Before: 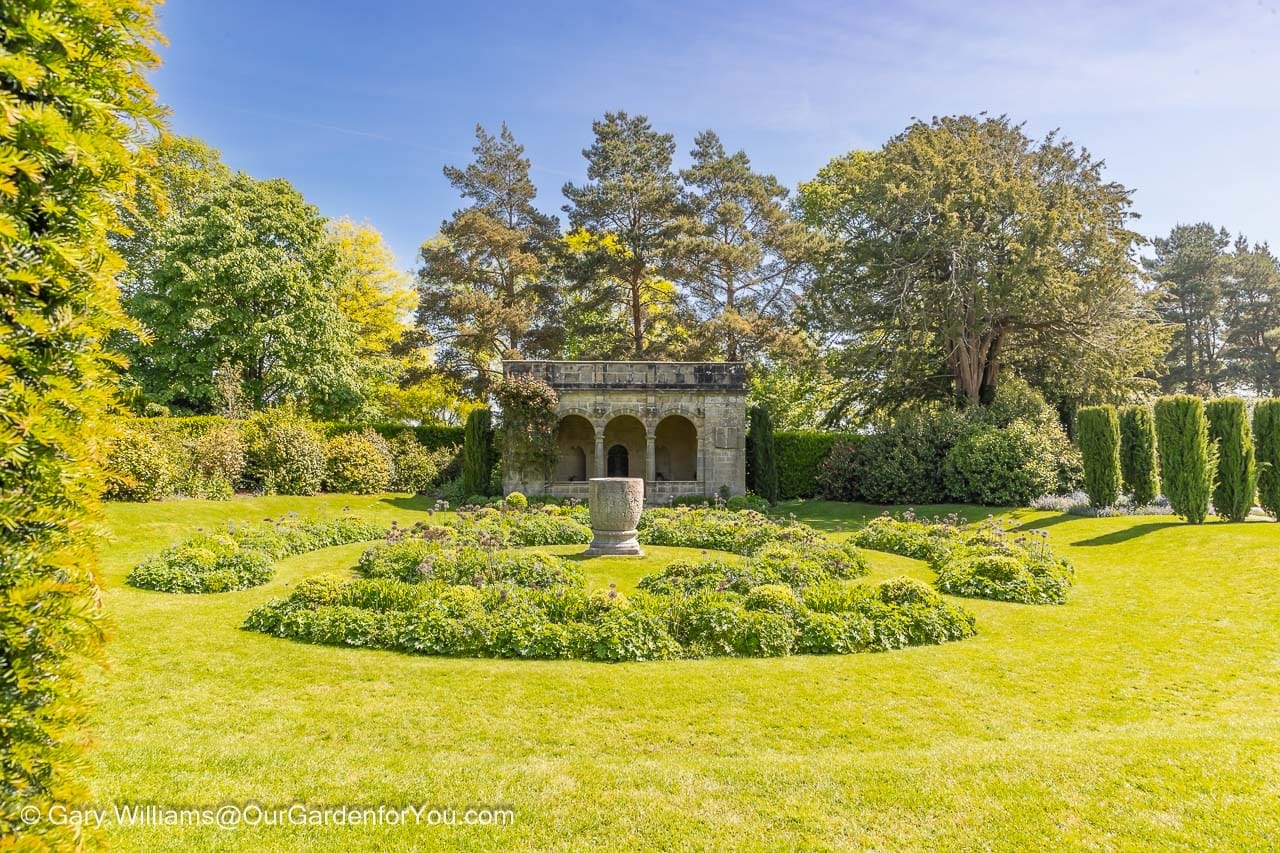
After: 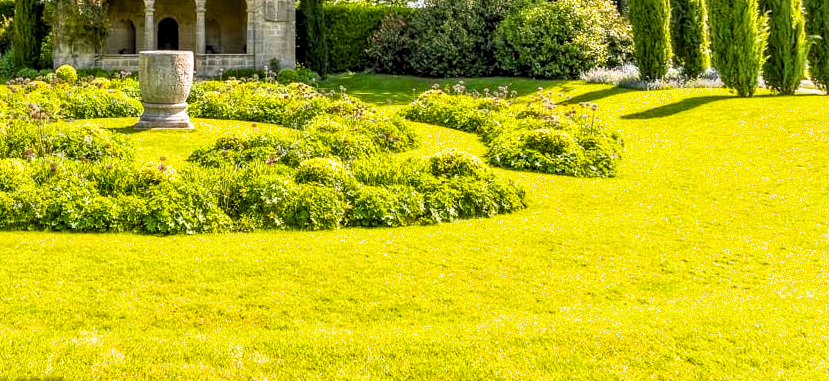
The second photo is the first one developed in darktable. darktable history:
color balance rgb: perceptual saturation grading › global saturation 30.544%, perceptual brilliance grading › global brilliance 9.579%, perceptual brilliance grading › shadows 15.14%, global vibrance 20%
crop and rotate: left 35.218%, top 50.286%, bottom 4.953%
contrast equalizer: octaves 7, y [[0.514, 0.573, 0.581, 0.508, 0.5, 0.5], [0.5 ×6], [0.5 ×6], [0 ×6], [0 ×6]]
local contrast: highlights 92%, shadows 88%, detail 160%, midtone range 0.2
filmic rgb: middle gray luminance 18.27%, black relative exposure -11.42 EV, white relative exposure 2.54 EV, target black luminance 0%, hardness 8.33, latitude 98.08%, contrast 1.083, shadows ↔ highlights balance 0.657%
